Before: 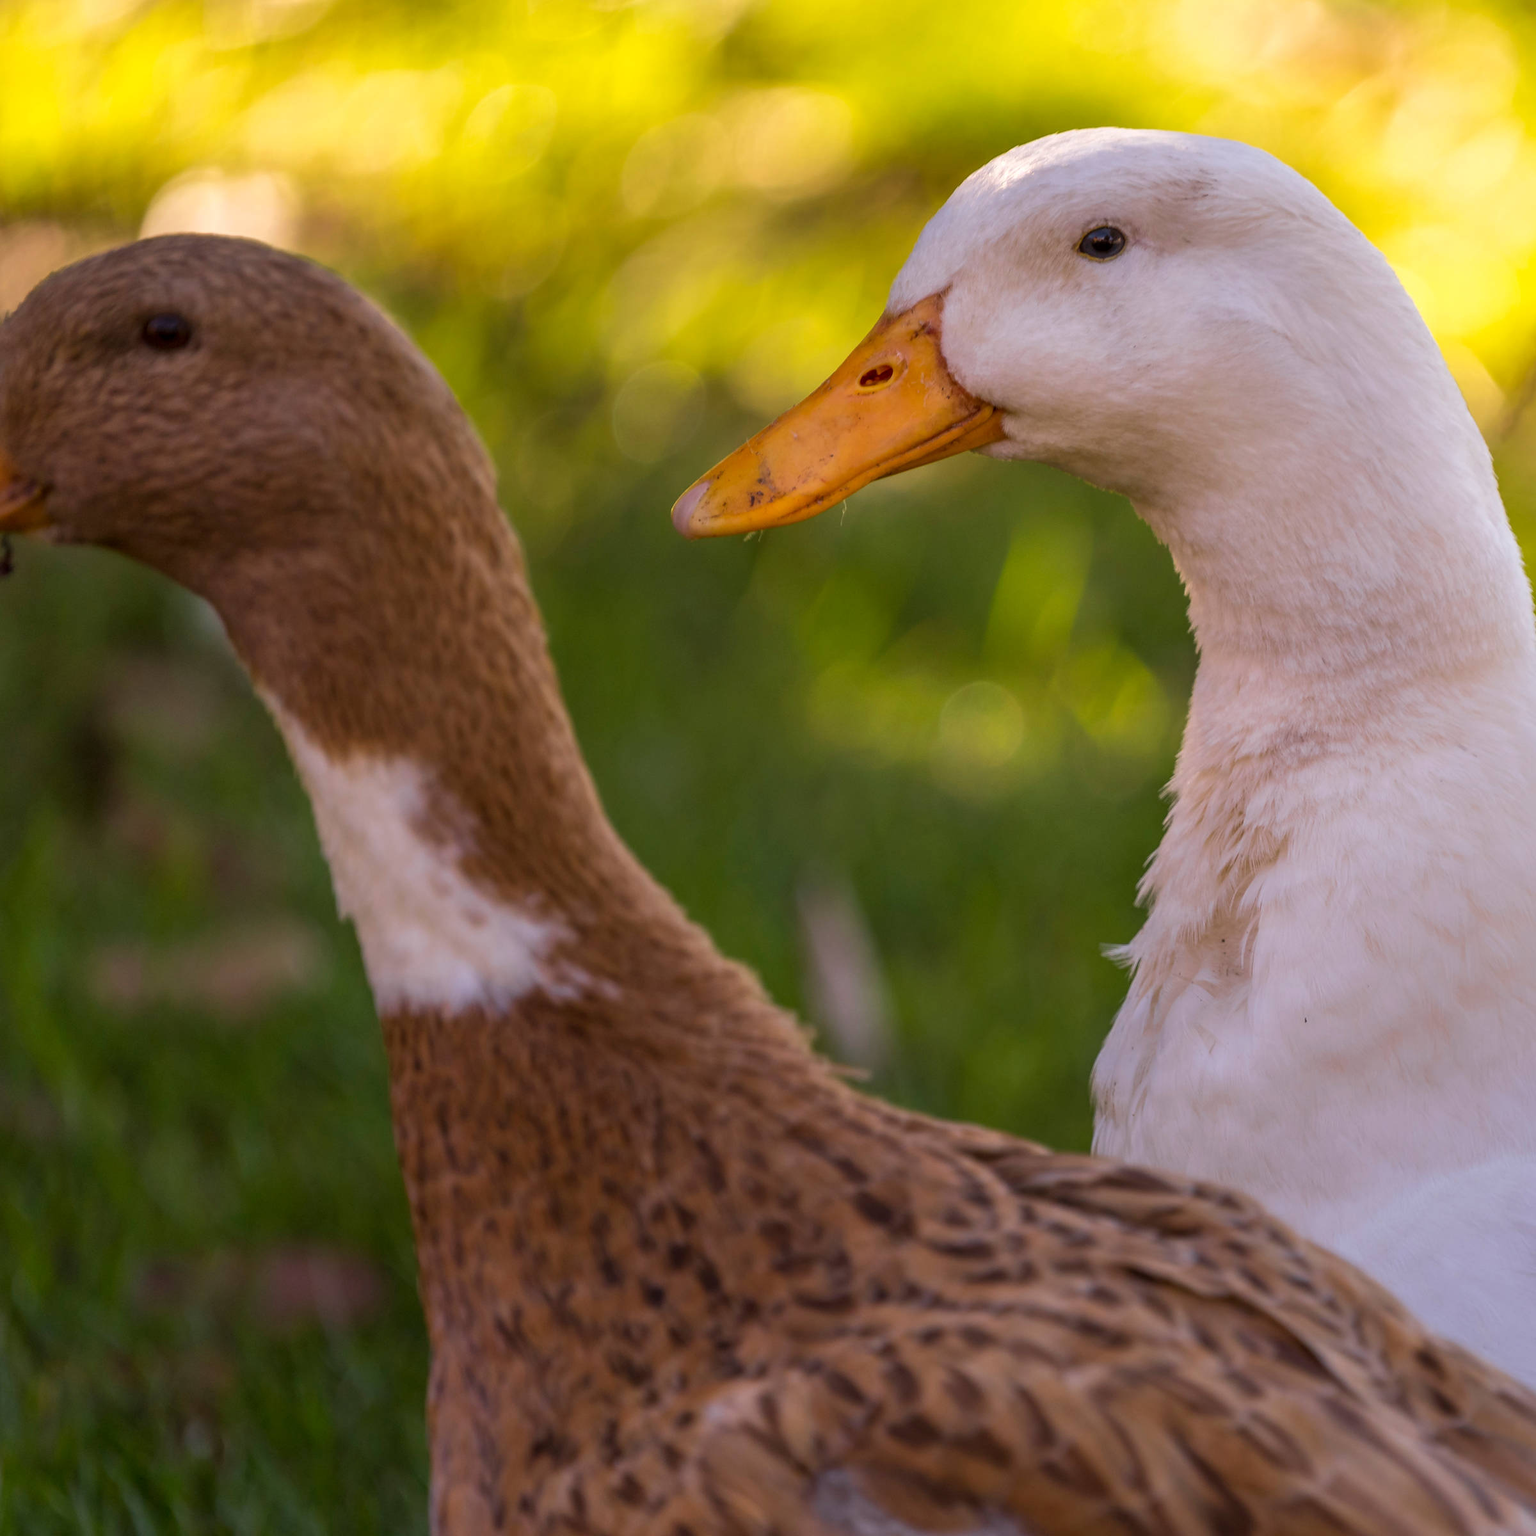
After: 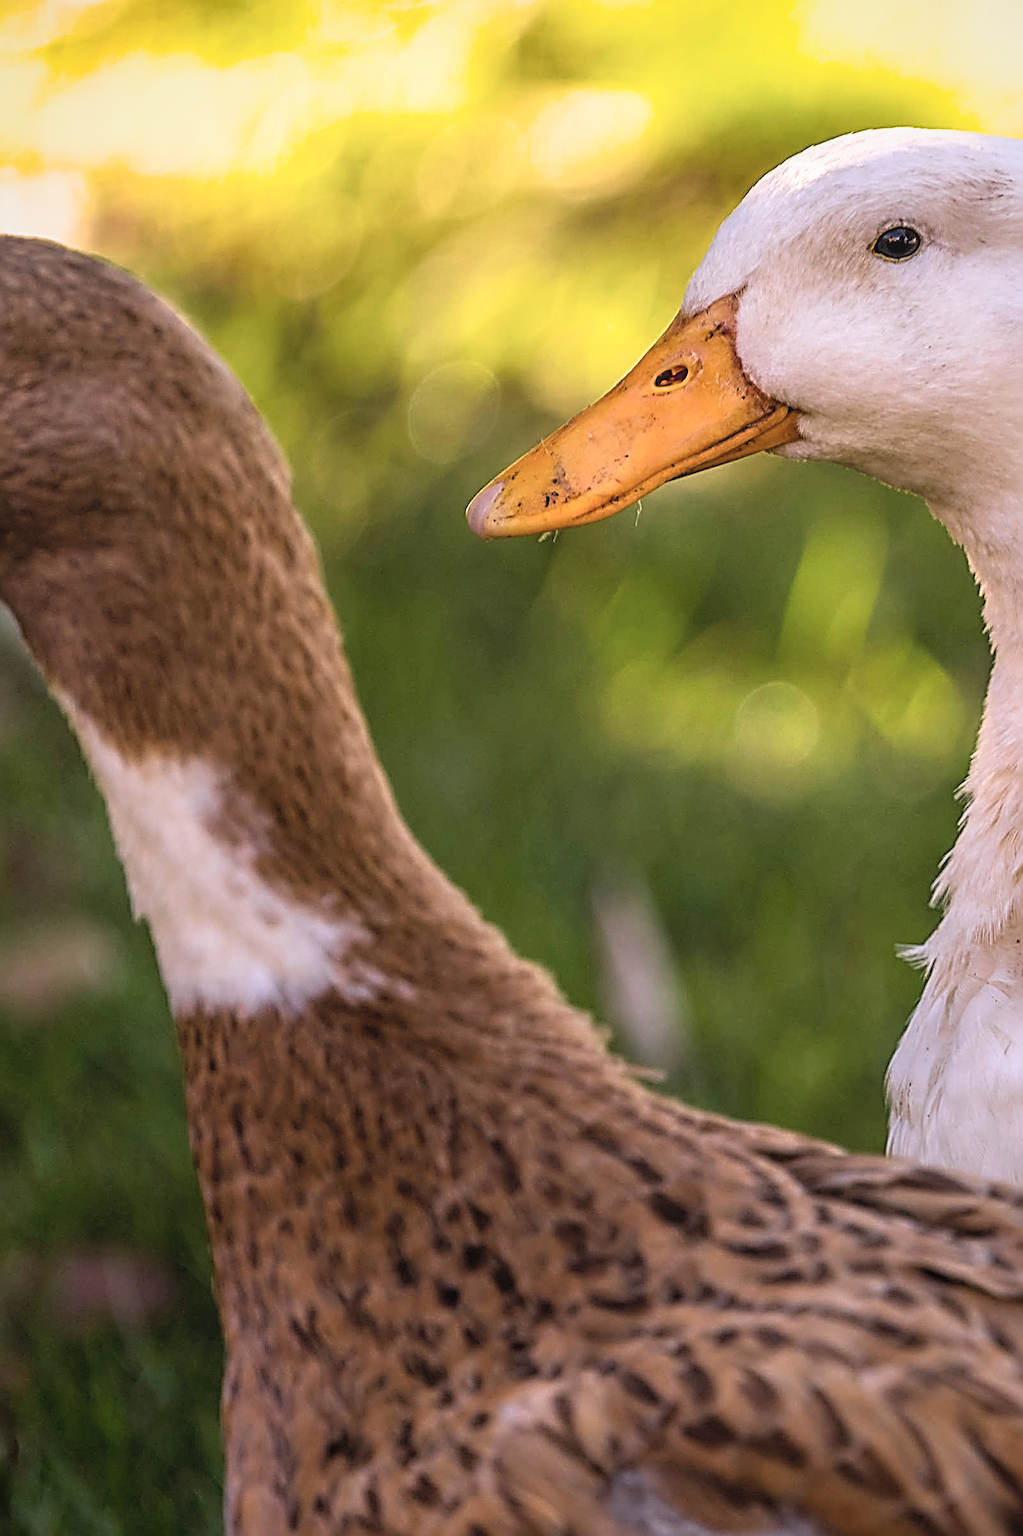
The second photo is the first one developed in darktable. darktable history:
tone equalizer: on, module defaults
filmic rgb: white relative exposure 2.34 EV, hardness 6.59
sharpen: radius 3.158, amount 1.731
contrast brightness saturation: contrast 0.14, brightness 0.21
vignetting: brightness -0.233, saturation 0.141
crop and rotate: left 13.409%, right 19.924%
local contrast: detail 110%
